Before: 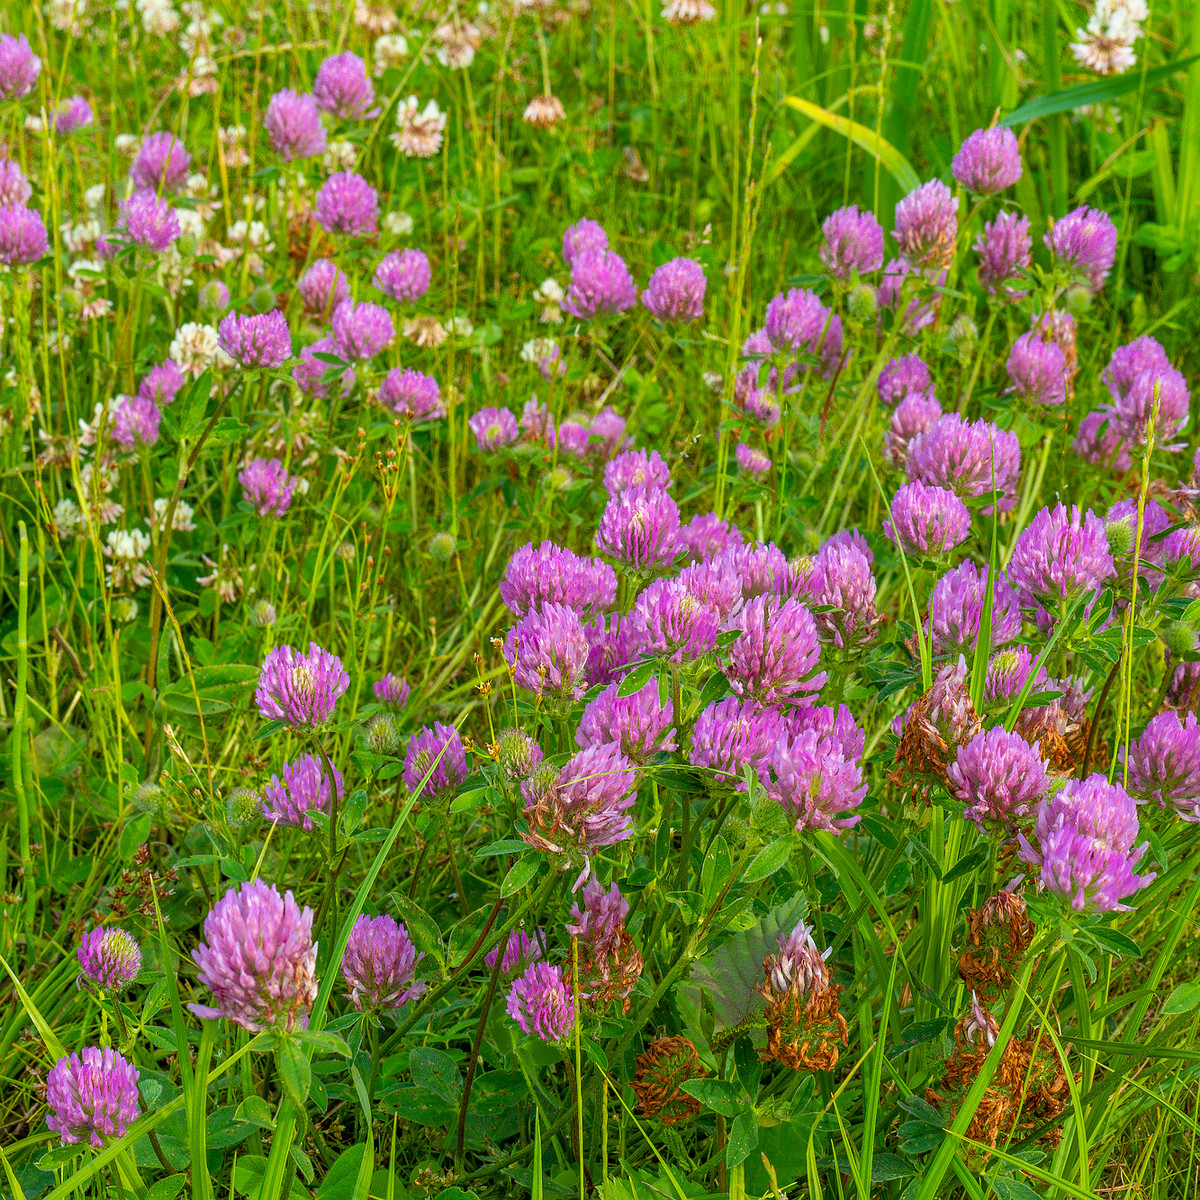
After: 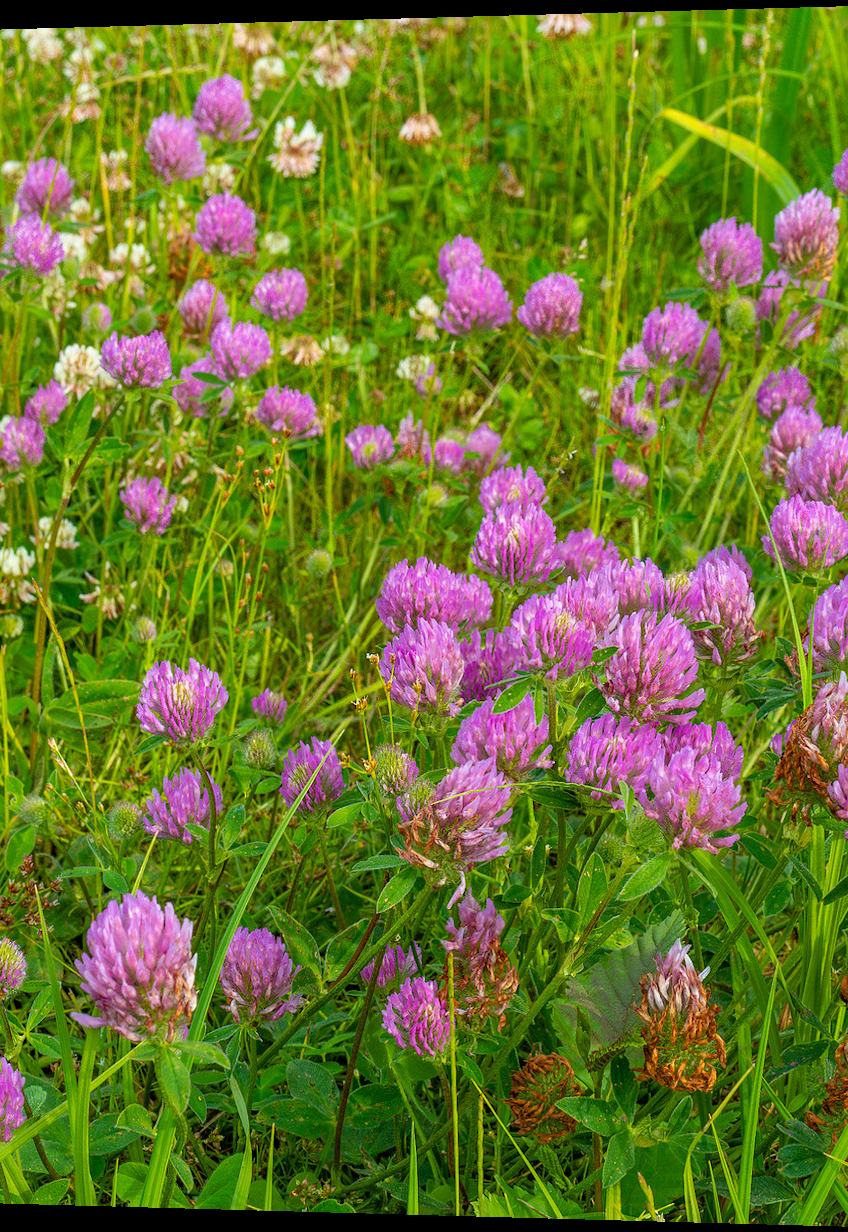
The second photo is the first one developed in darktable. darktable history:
crop and rotate: left 9.061%, right 20.142%
rotate and perspective: lens shift (horizontal) -0.055, automatic cropping off
